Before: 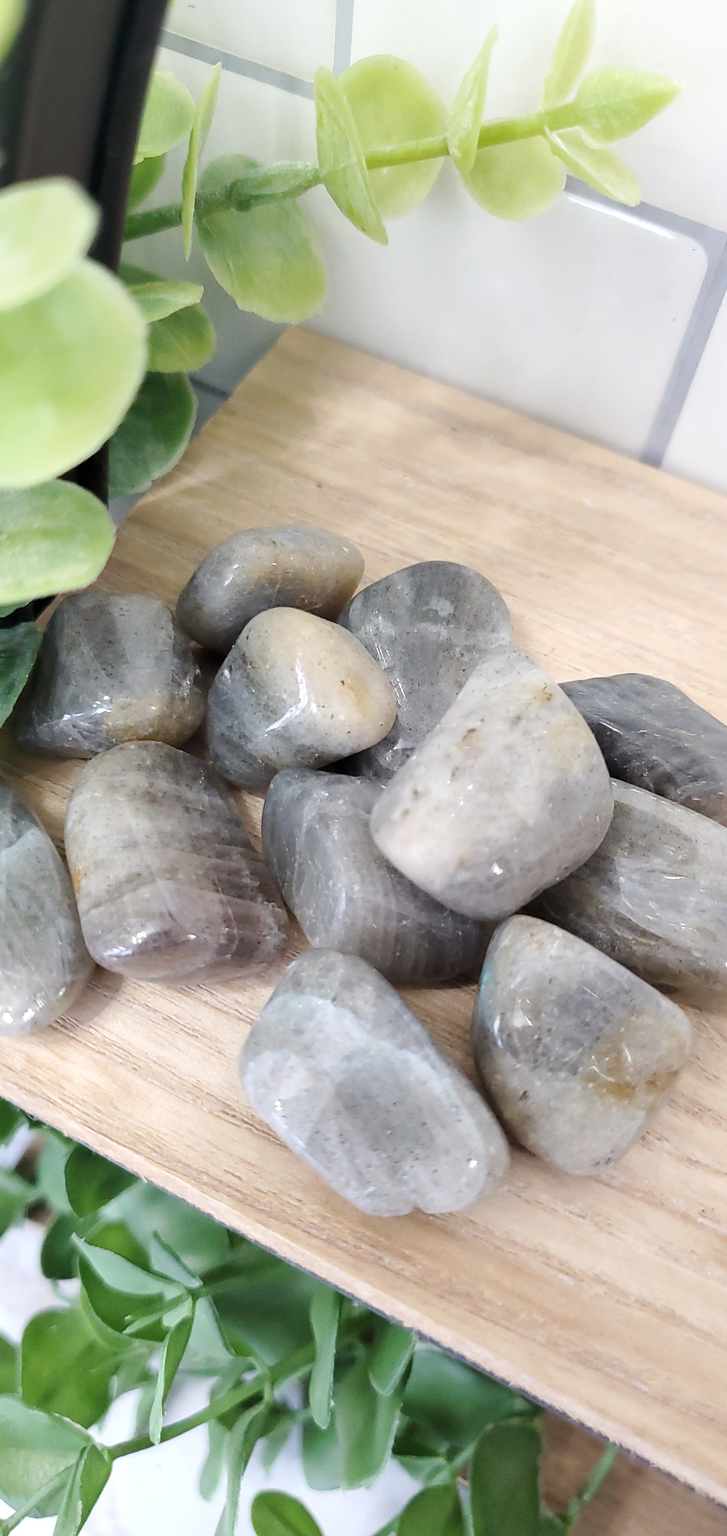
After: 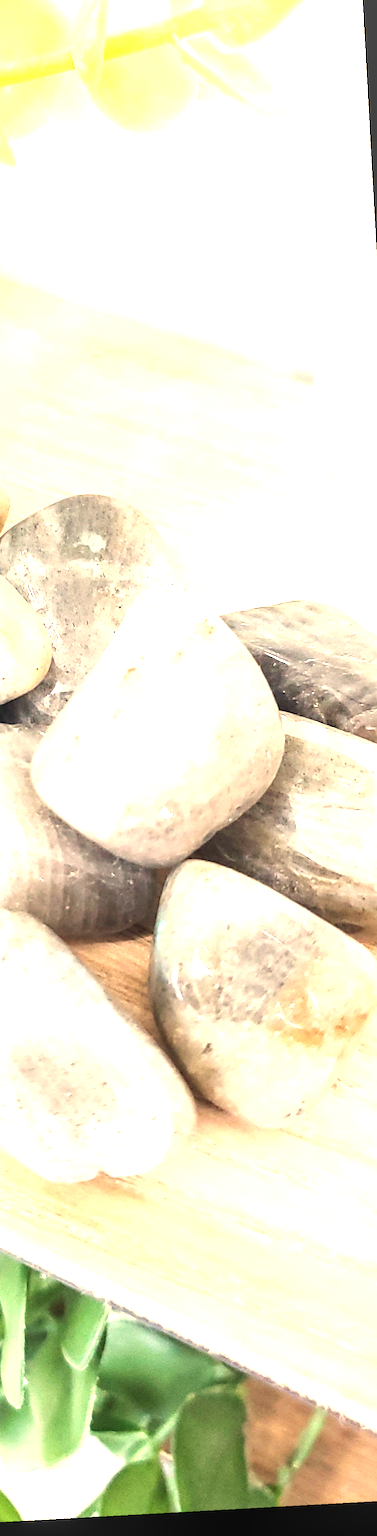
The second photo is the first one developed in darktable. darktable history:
exposure: black level correction 0, exposure 1.5 EV, compensate exposure bias true, compensate highlight preservation false
rotate and perspective: rotation -3.18°, automatic cropping off
crop: left 47.628%, top 6.643%, right 7.874%
white balance: red 1.123, blue 0.83
local contrast: on, module defaults
